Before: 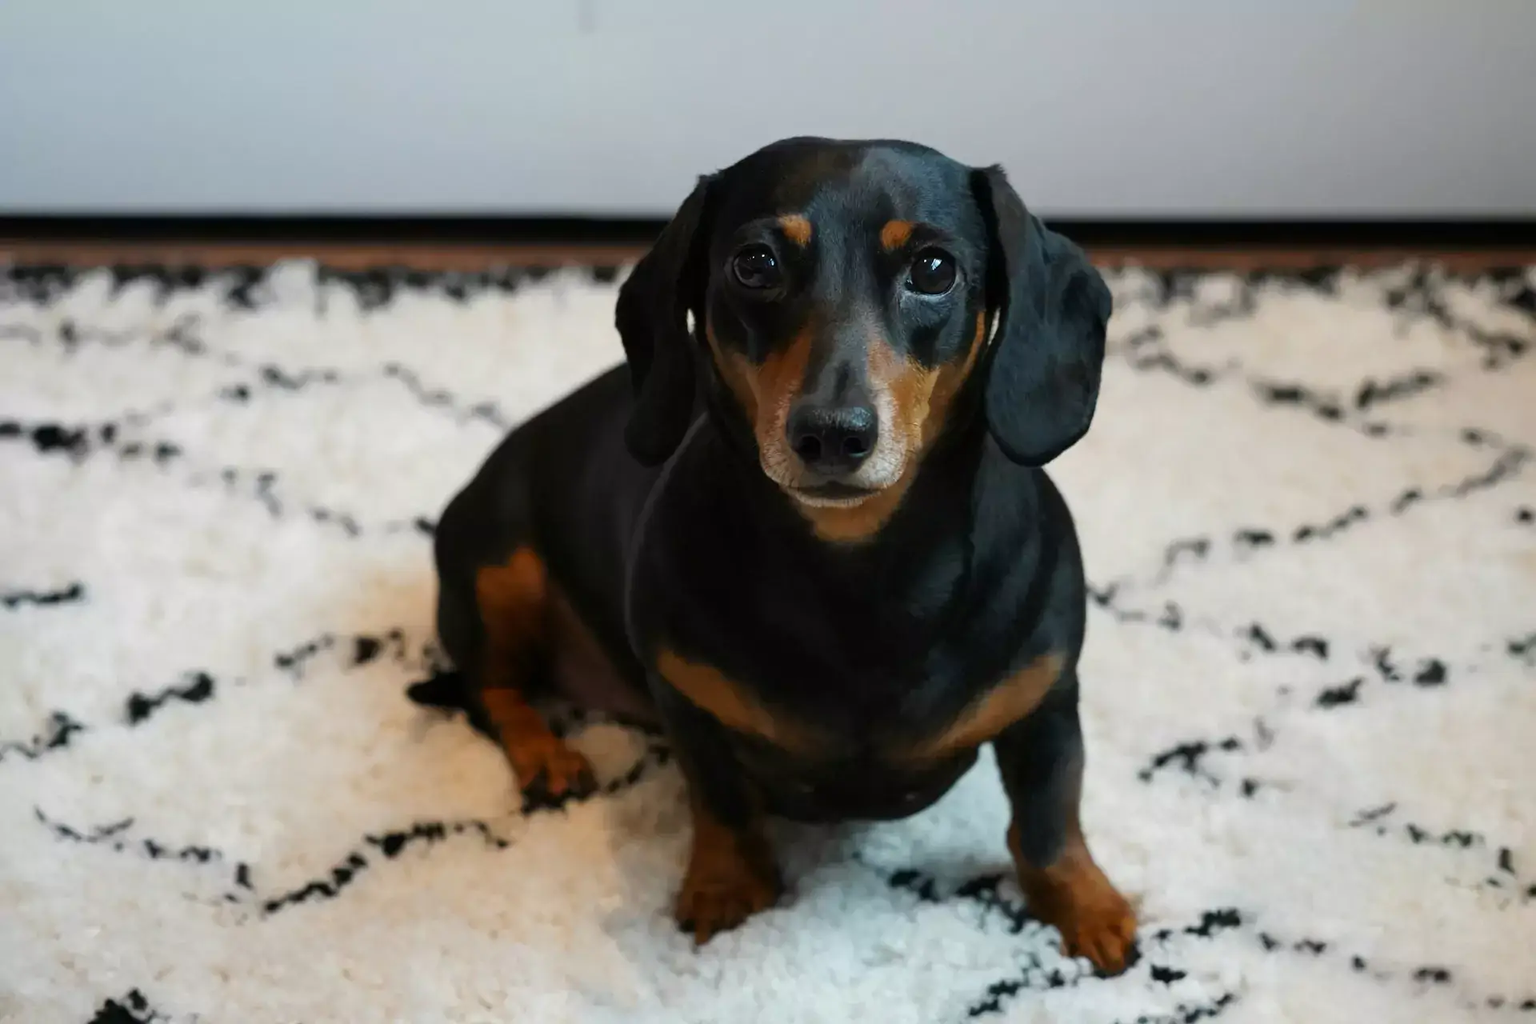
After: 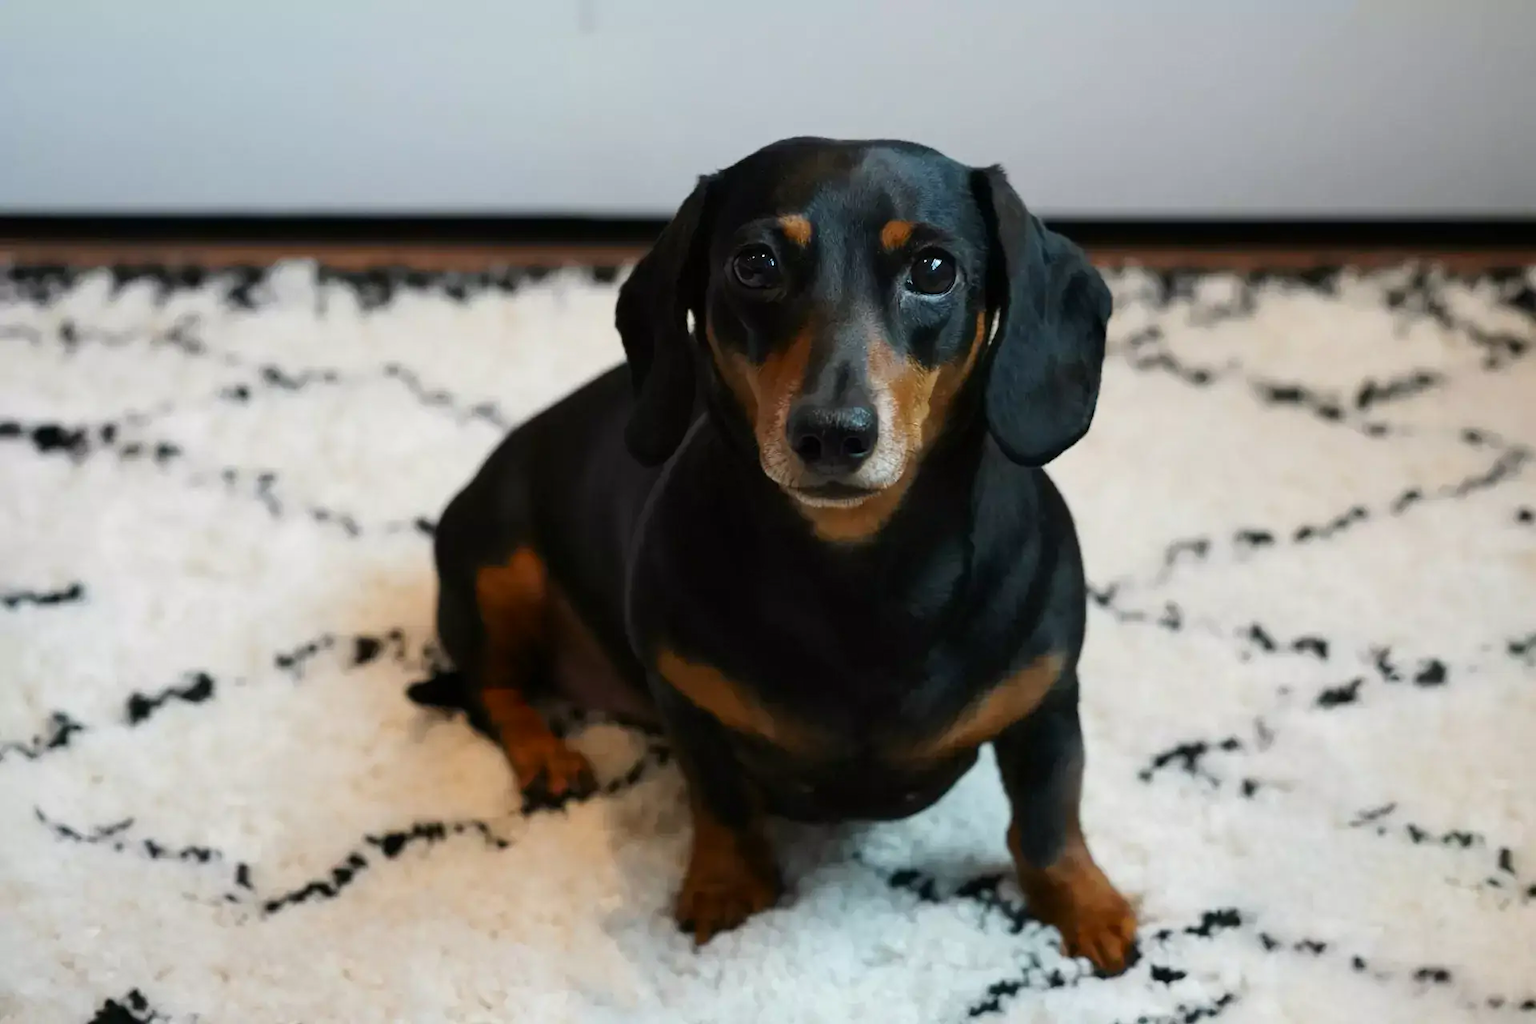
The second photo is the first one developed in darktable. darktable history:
contrast brightness saturation: contrast 0.102, brightness 0.016, saturation 0.024
